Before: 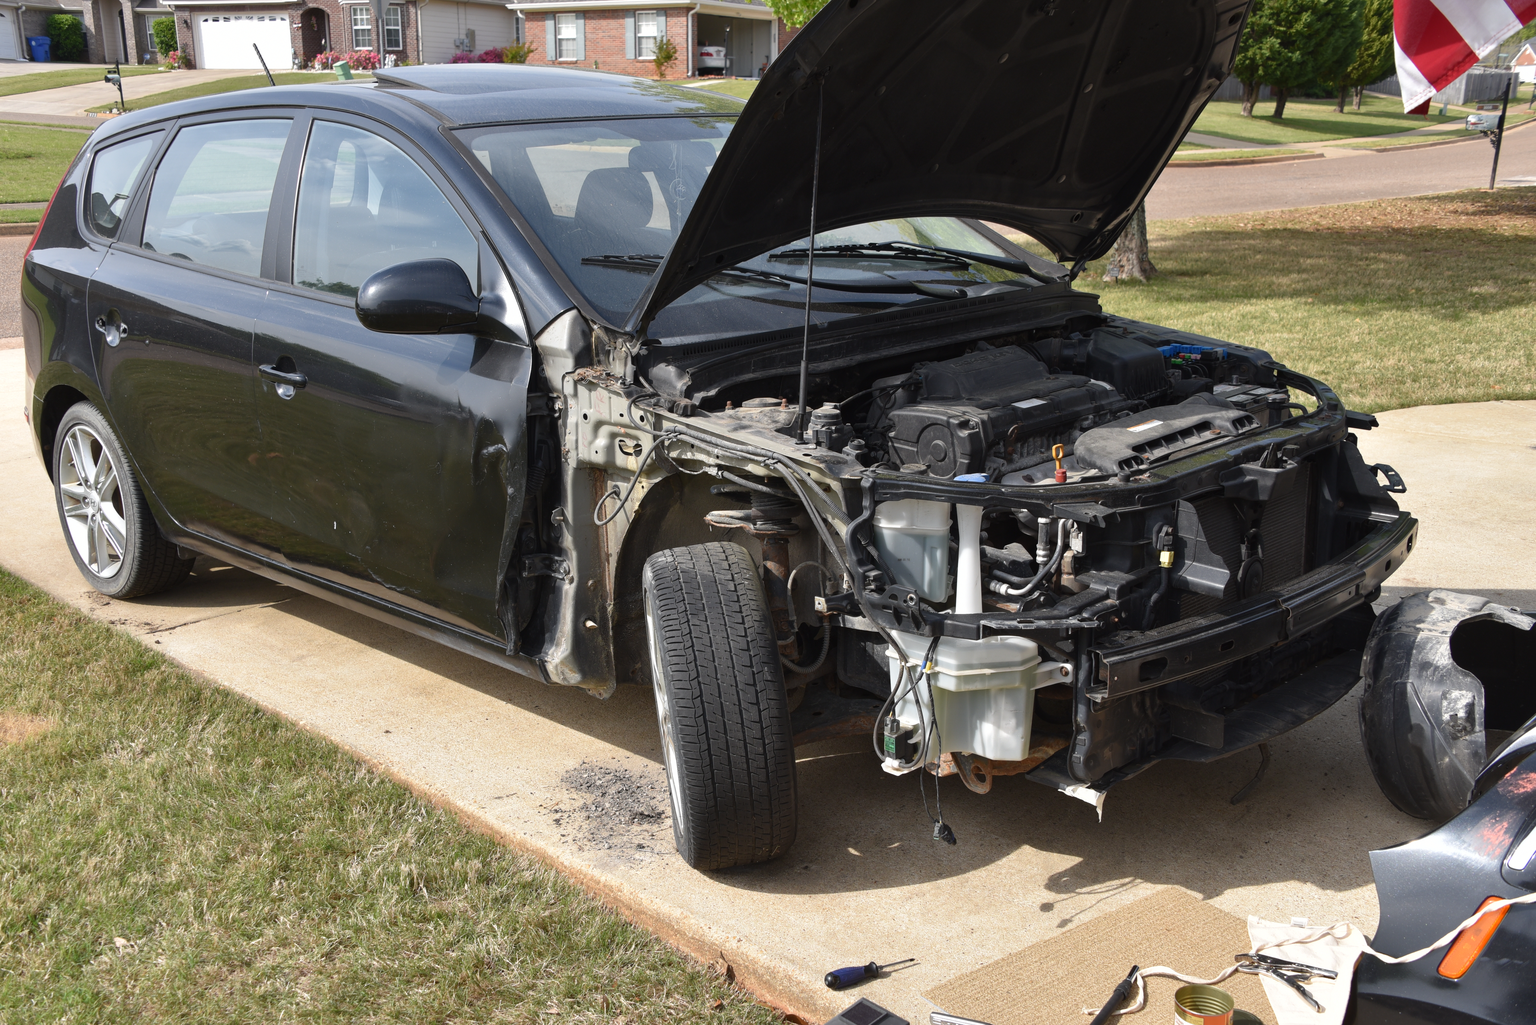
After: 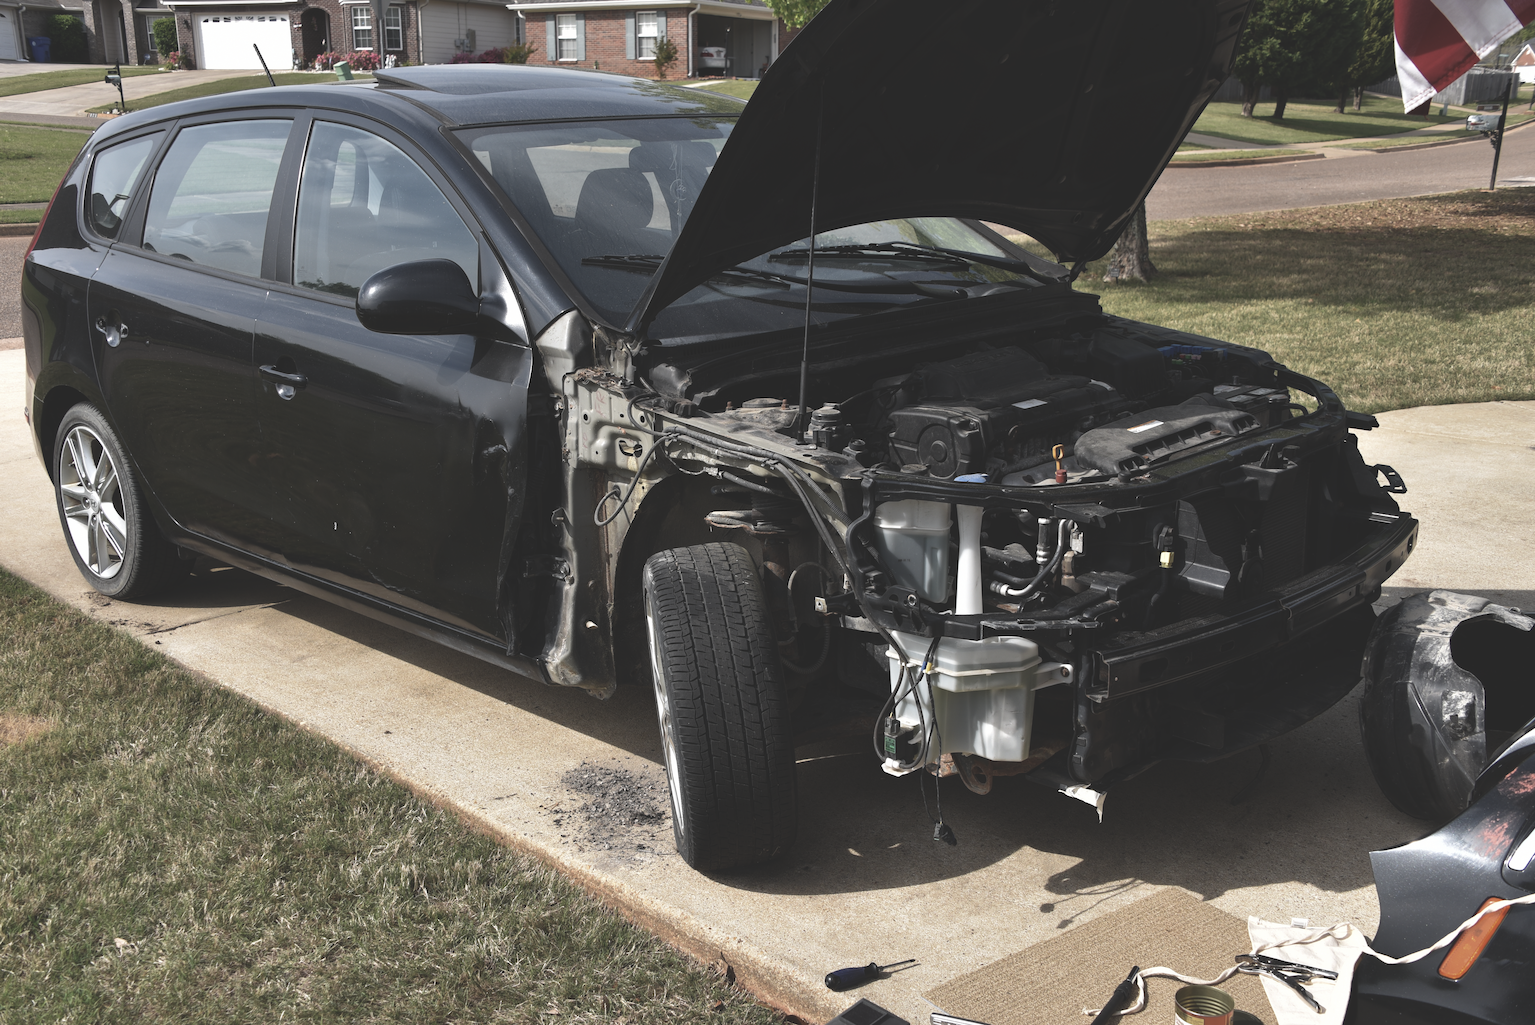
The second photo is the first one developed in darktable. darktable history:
levels: levels [0, 0.618, 1]
exposure: black level correction -0.086, compensate exposure bias true, compensate highlight preservation false
